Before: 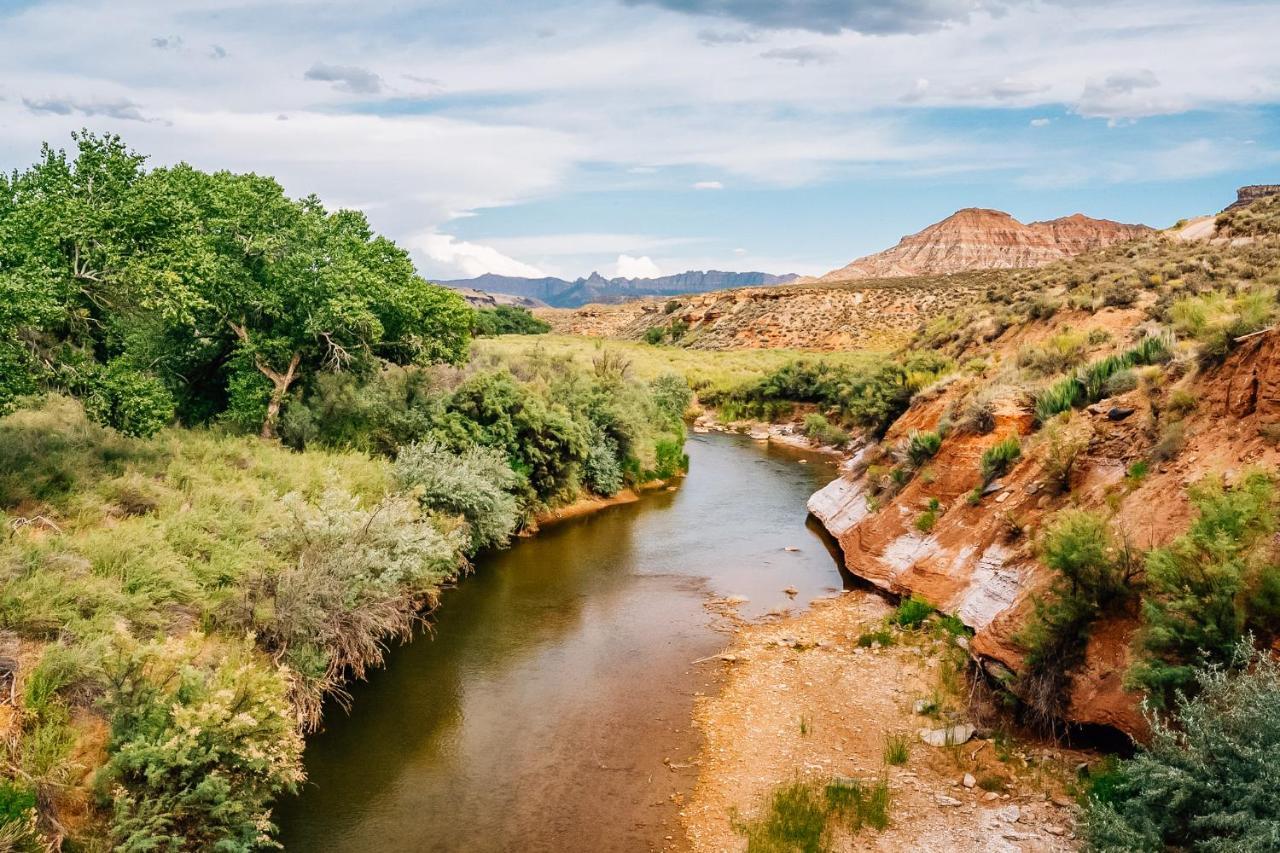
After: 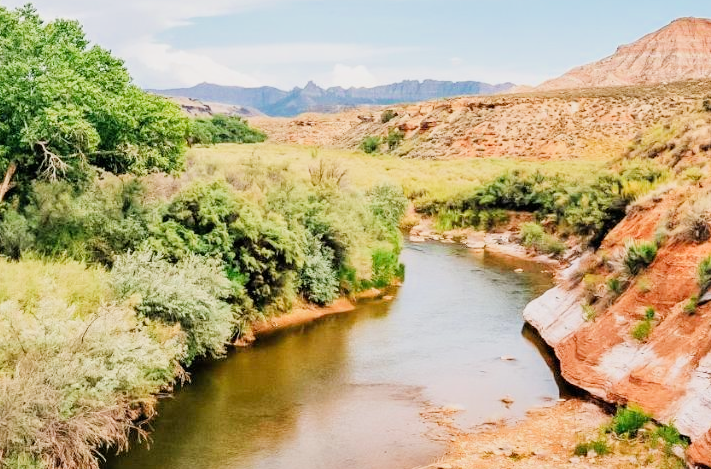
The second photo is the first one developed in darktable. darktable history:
crop and rotate: left 22.213%, top 22.525%, right 22.223%, bottom 22.489%
exposure: black level correction 0, exposure 1.106 EV, compensate highlight preservation false
filmic rgb: black relative exposure -7.29 EV, white relative exposure 5.08 EV, hardness 3.21
